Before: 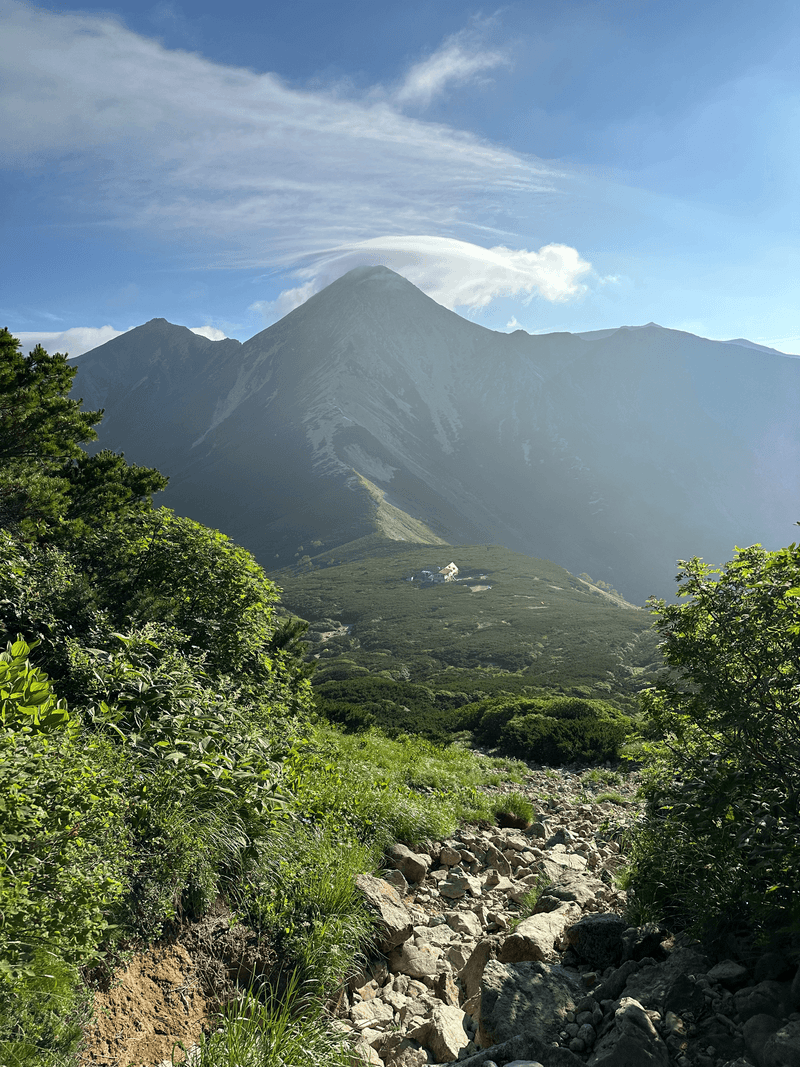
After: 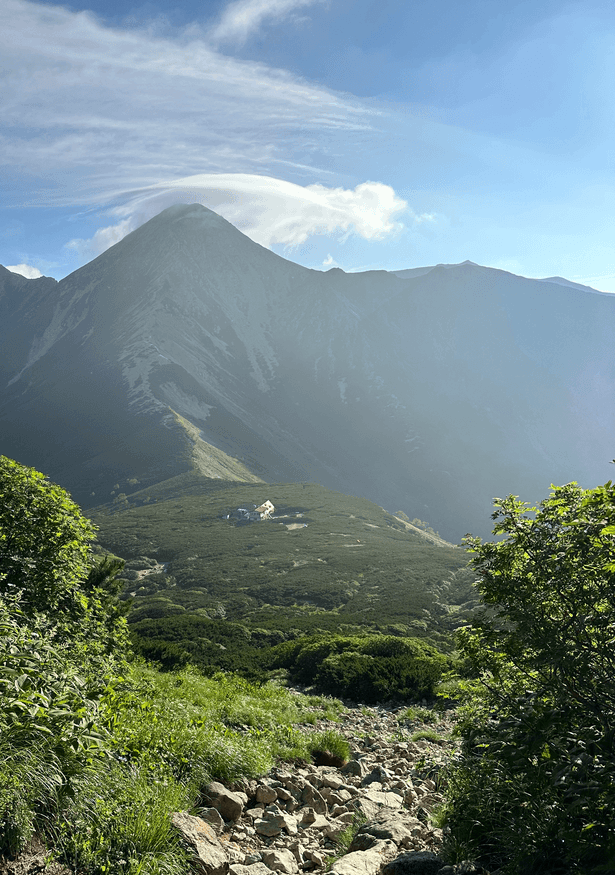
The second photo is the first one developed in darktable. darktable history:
crop: left 23.095%, top 5.827%, bottom 11.854%
contrast brightness saturation: contrast 0.08, saturation 0.02
